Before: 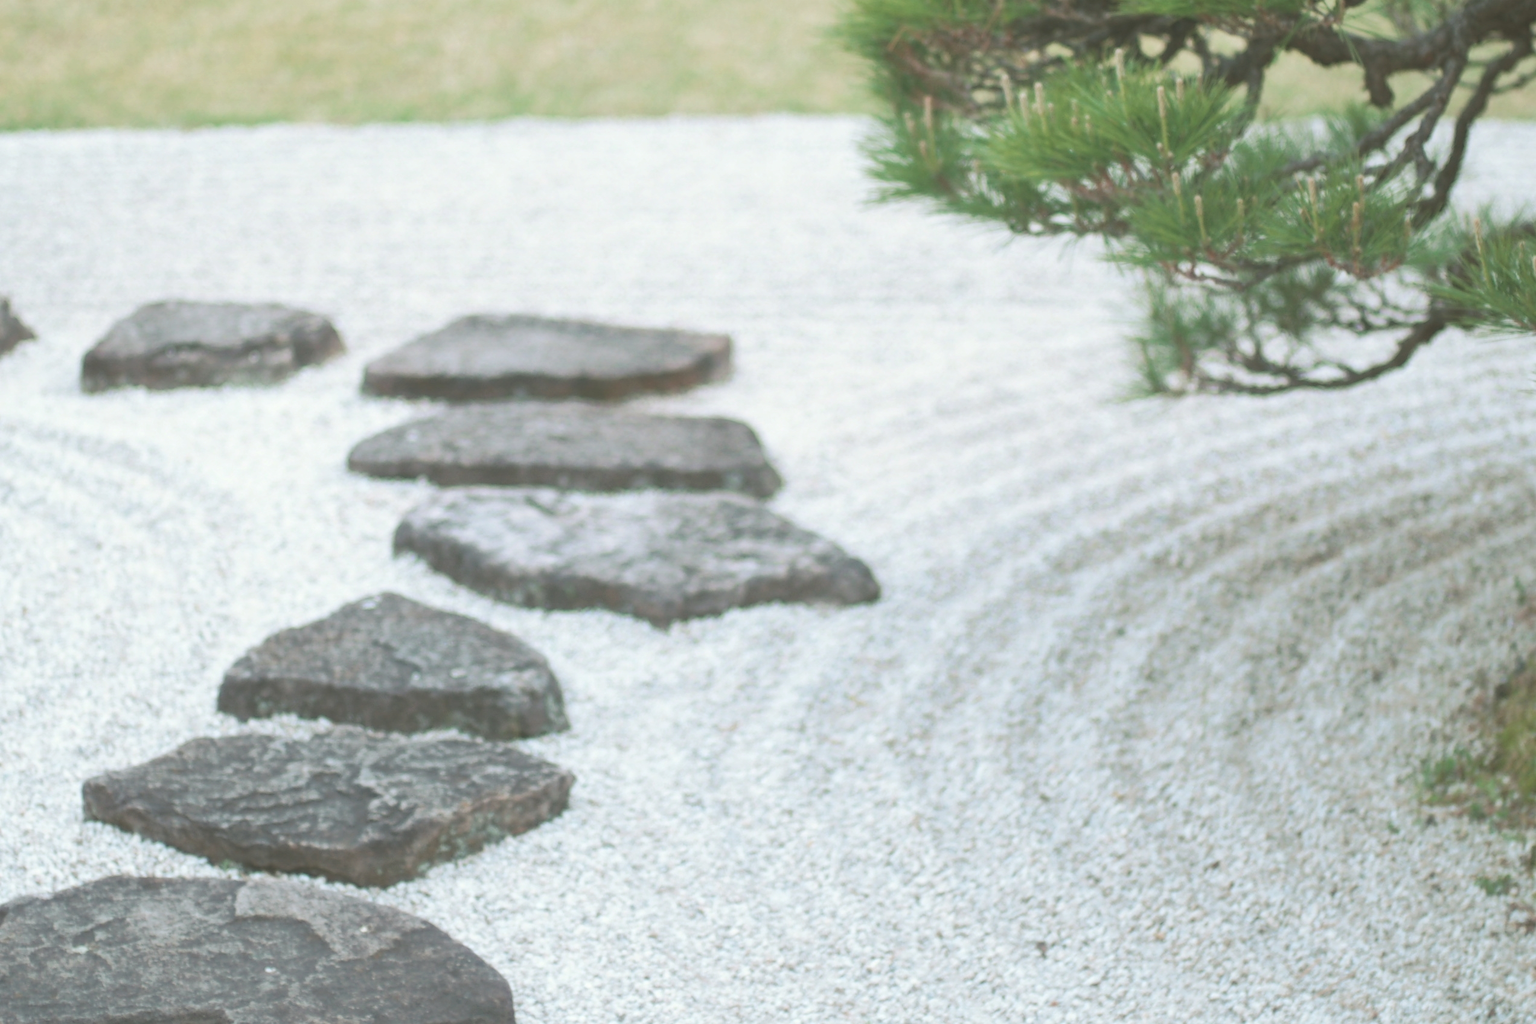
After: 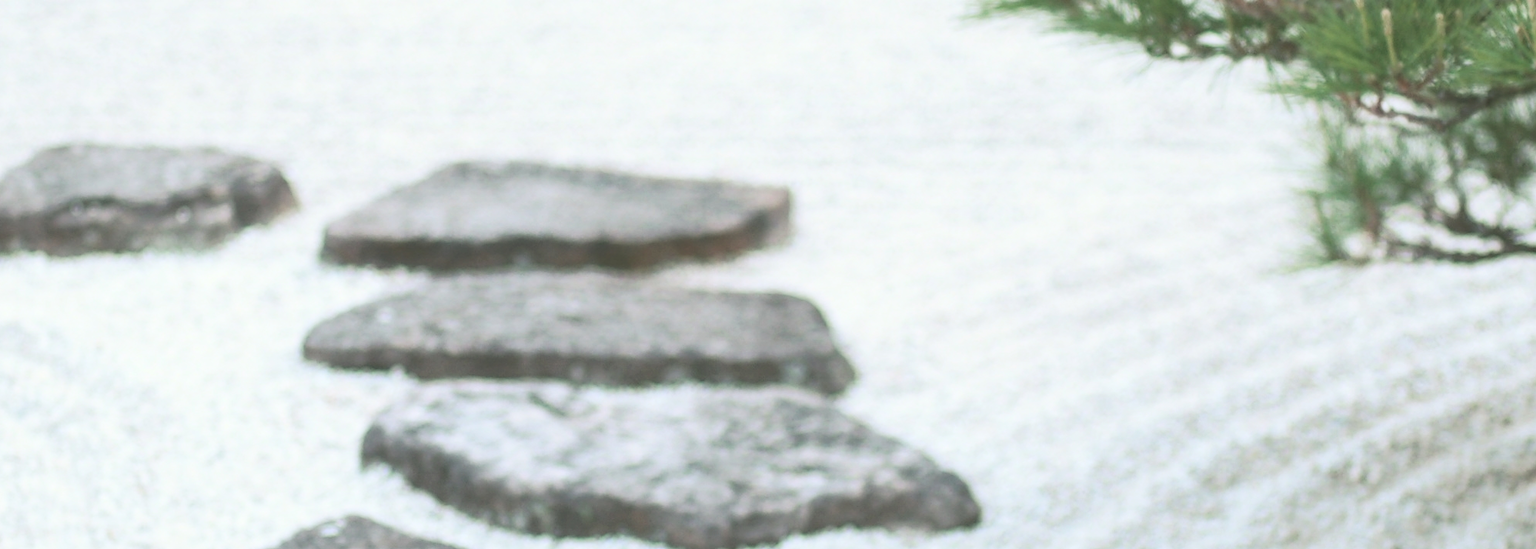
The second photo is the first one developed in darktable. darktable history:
contrast brightness saturation: contrast 0.222
crop: left 7.197%, top 18.41%, right 14.312%, bottom 39.47%
